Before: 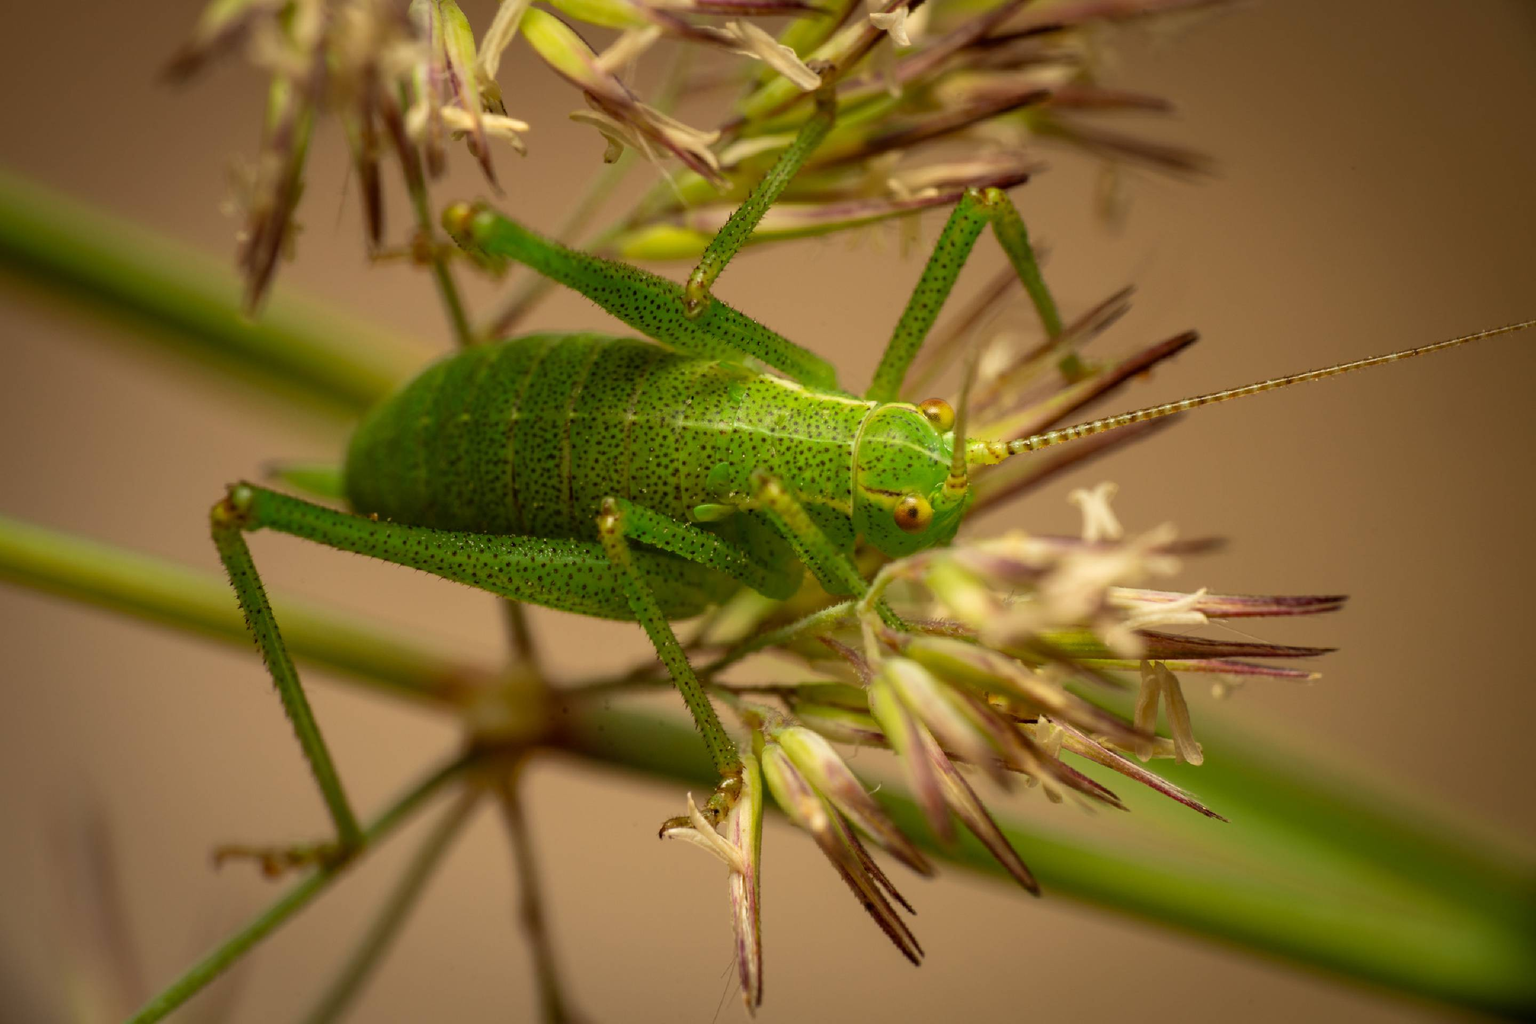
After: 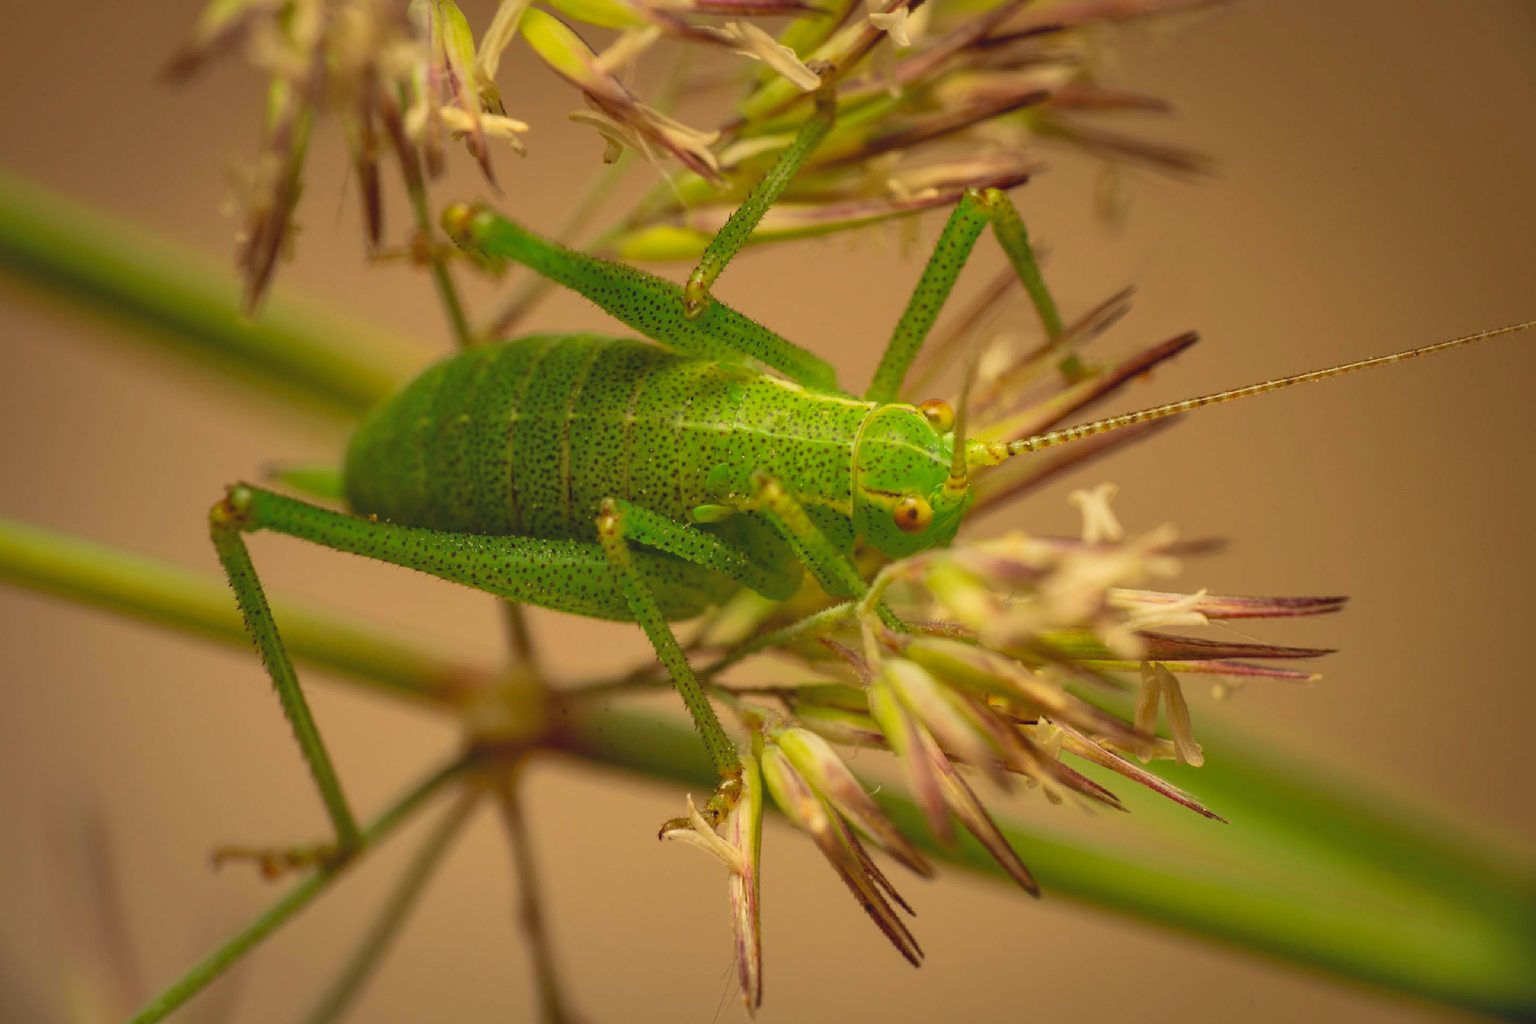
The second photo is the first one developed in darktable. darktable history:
contrast brightness saturation: contrast -0.1, brightness 0.05, saturation 0.08
crop and rotate: left 0.126%
white balance: red 1.029, blue 0.92
shadows and highlights: on, module defaults
